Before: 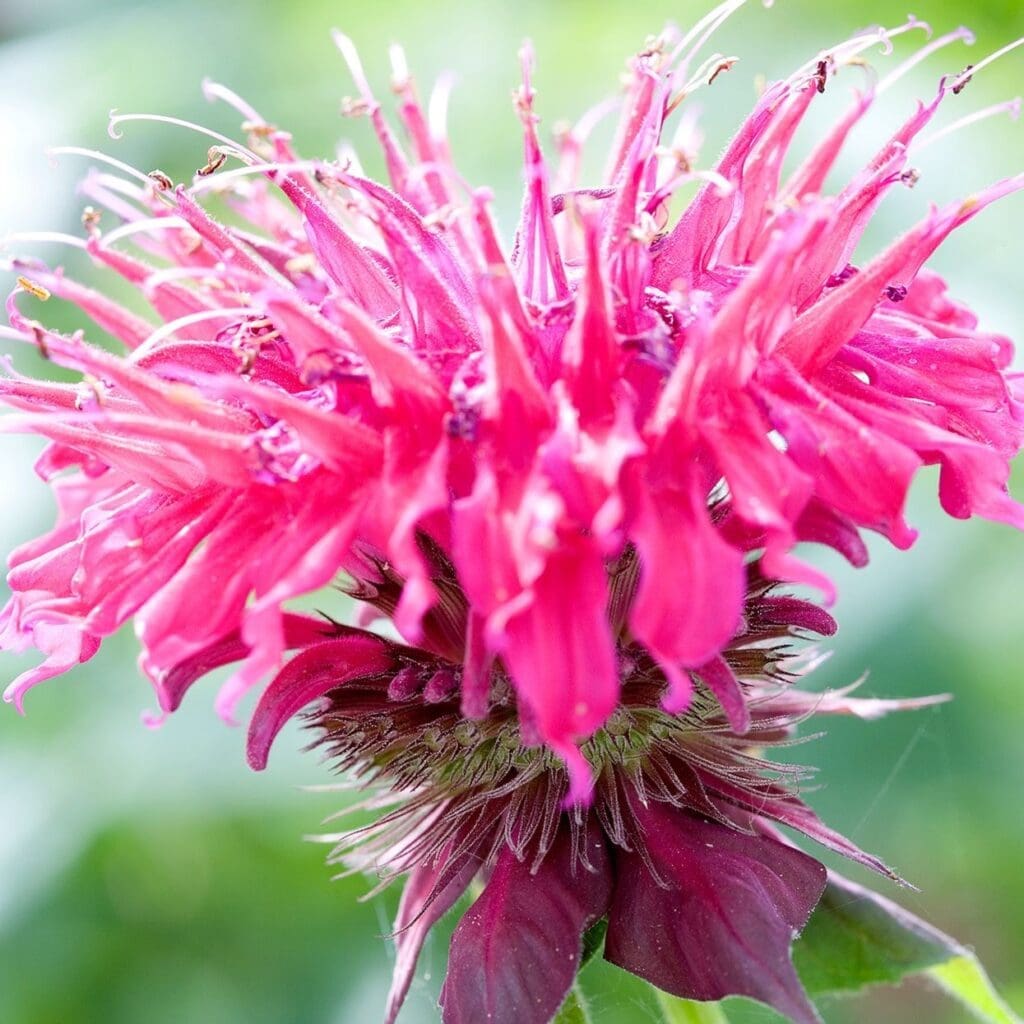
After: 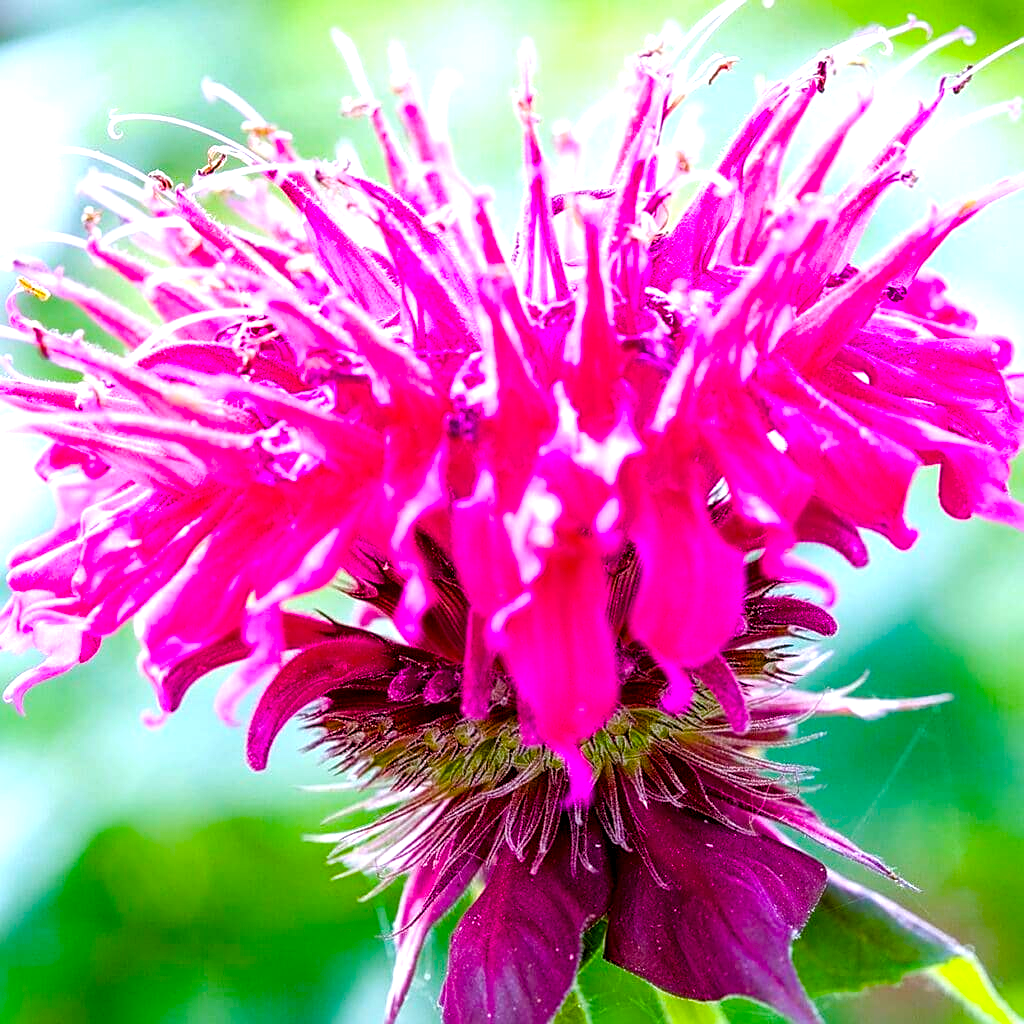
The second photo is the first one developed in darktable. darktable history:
local contrast: on, module defaults
color balance rgb: linear chroma grading › shadows 10%, linear chroma grading › highlights 10%, linear chroma grading › global chroma 15%, linear chroma grading › mid-tones 15%, perceptual saturation grading › global saturation 40%, perceptual saturation grading › highlights -25%, perceptual saturation grading › mid-tones 35%, perceptual saturation grading › shadows 35%, perceptual brilliance grading › global brilliance 11.29%, global vibrance 11.29%
sharpen: on, module defaults
white balance: red 0.974, blue 1.044
